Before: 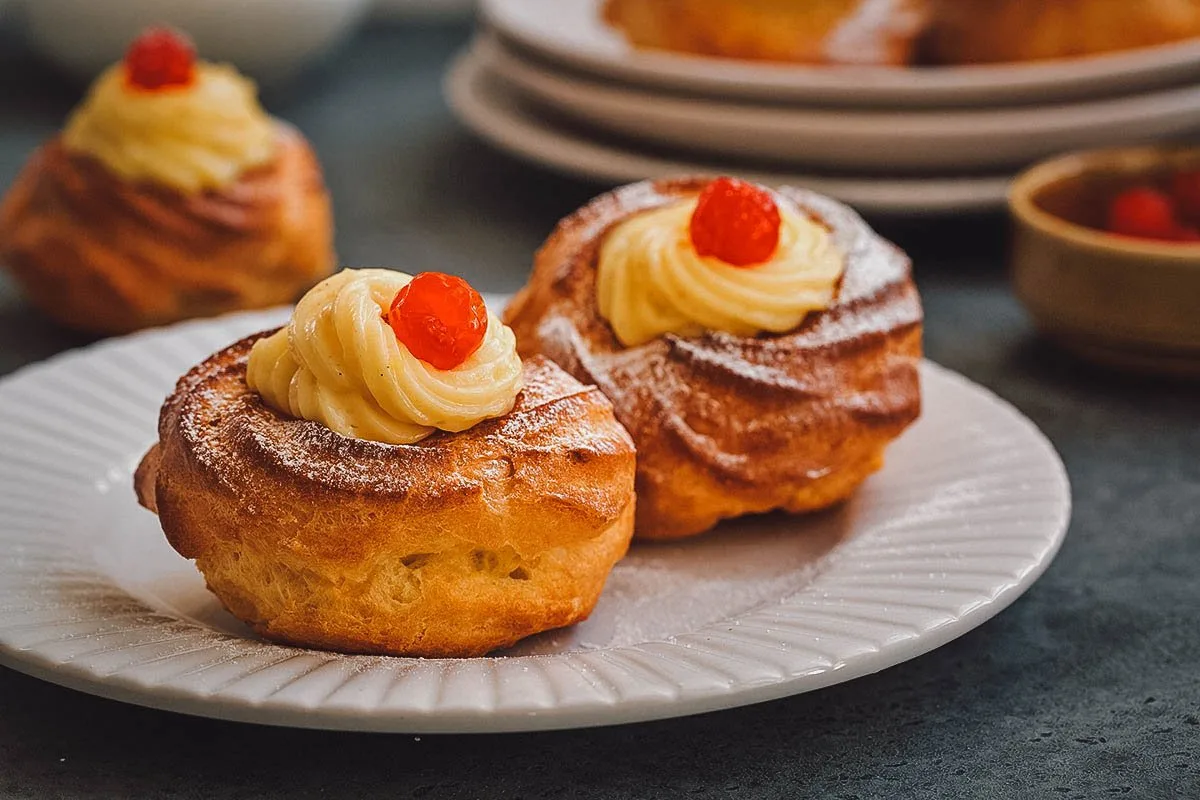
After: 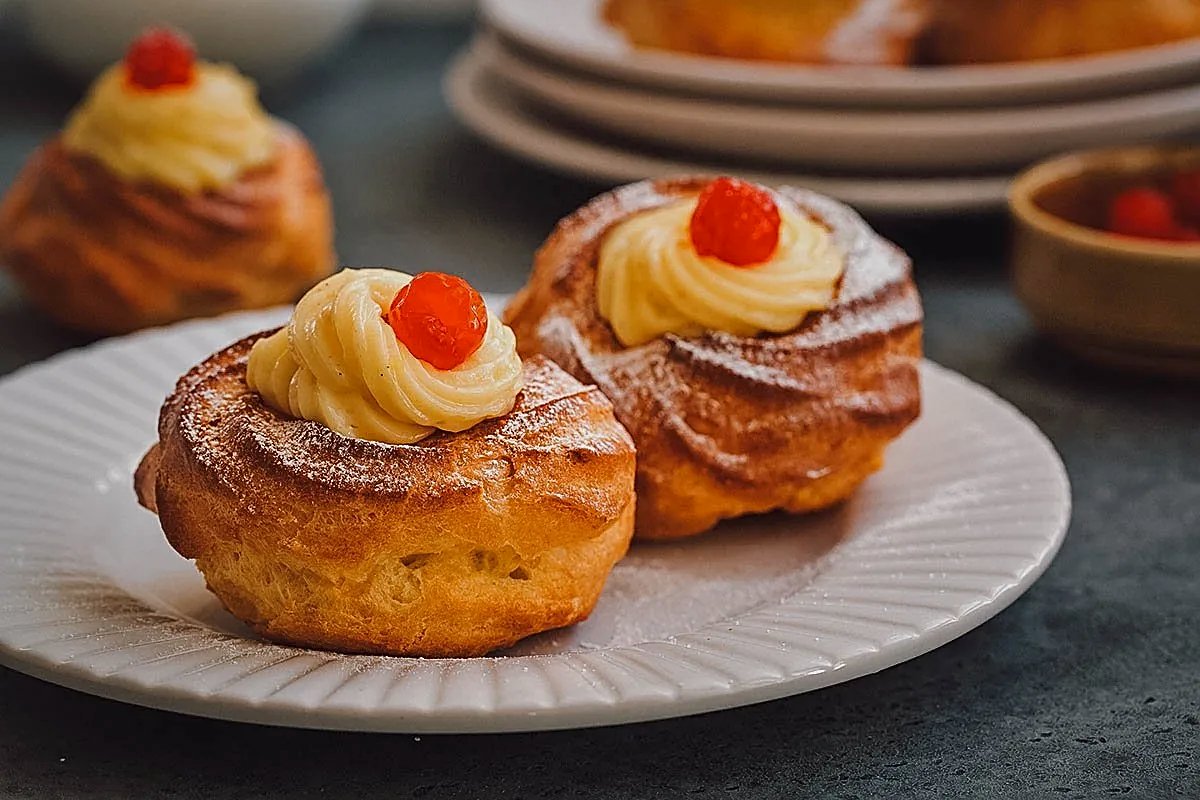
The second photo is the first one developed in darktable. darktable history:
sharpen: on, module defaults
exposure: black level correction 0.001, exposure -0.198 EV, compensate exposure bias true, compensate highlight preservation false
